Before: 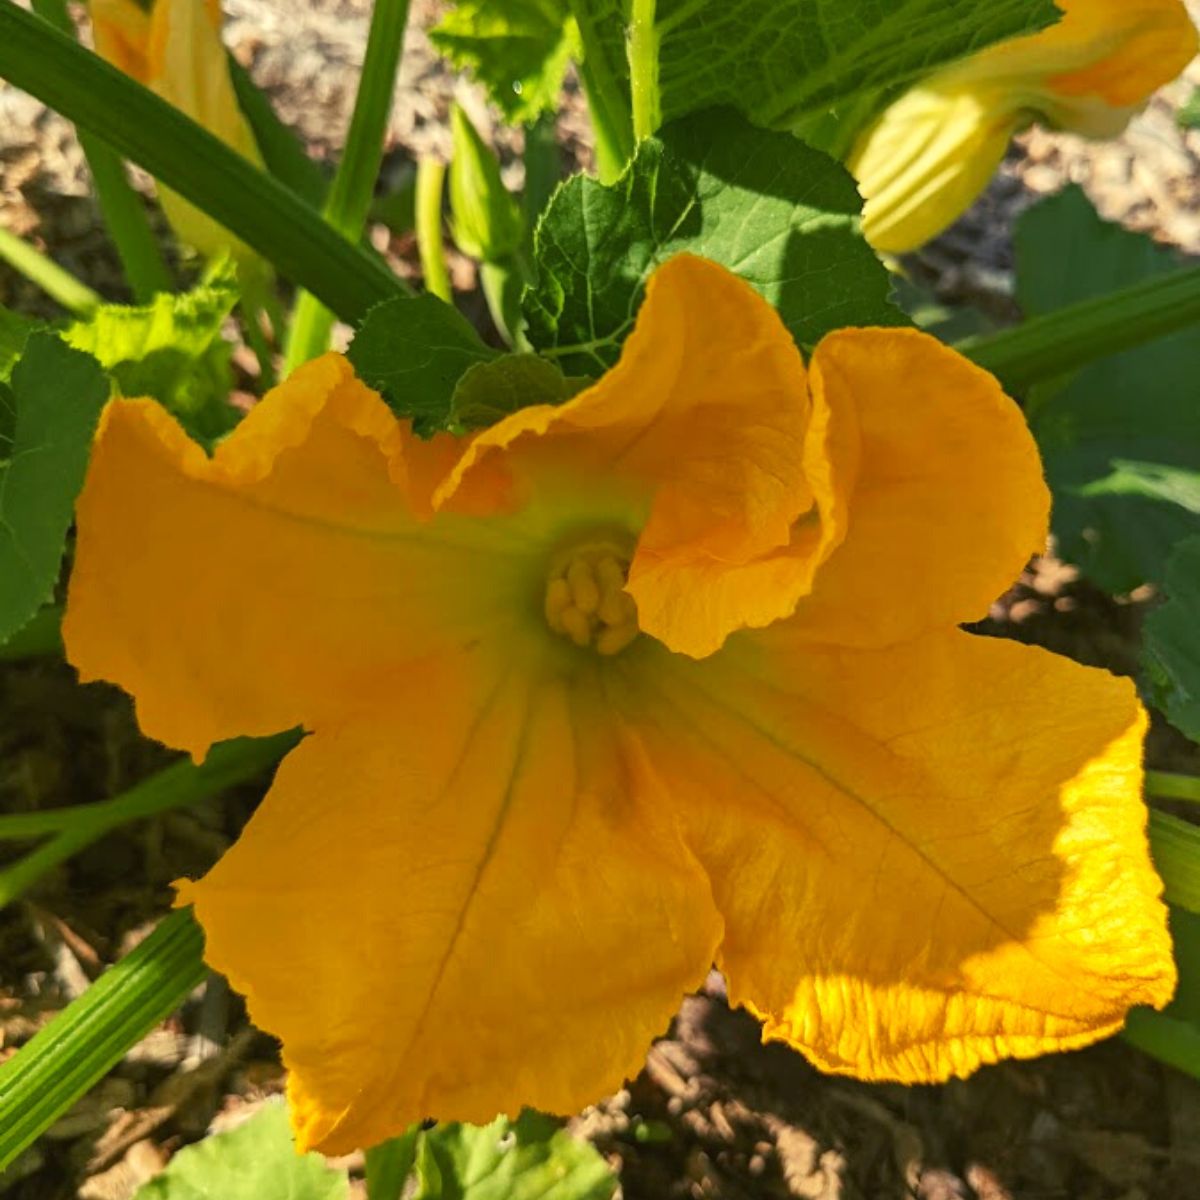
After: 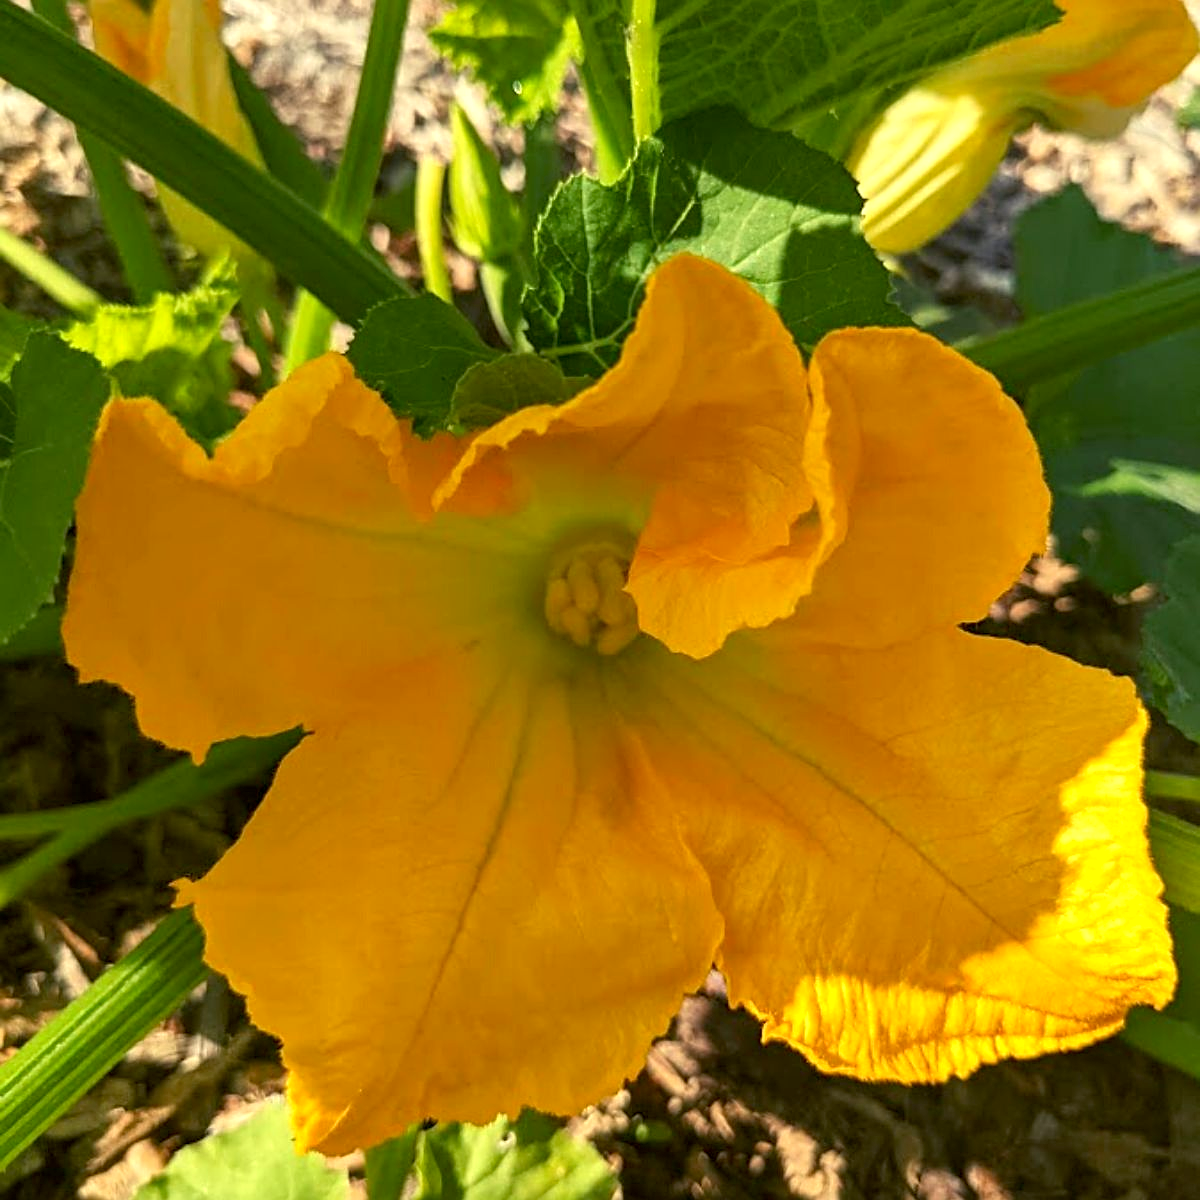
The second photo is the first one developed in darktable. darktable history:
sharpen: on, module defaults
exposure: black level correction 0.005, exposure 0.279 EV, compensate highlight preservation false
